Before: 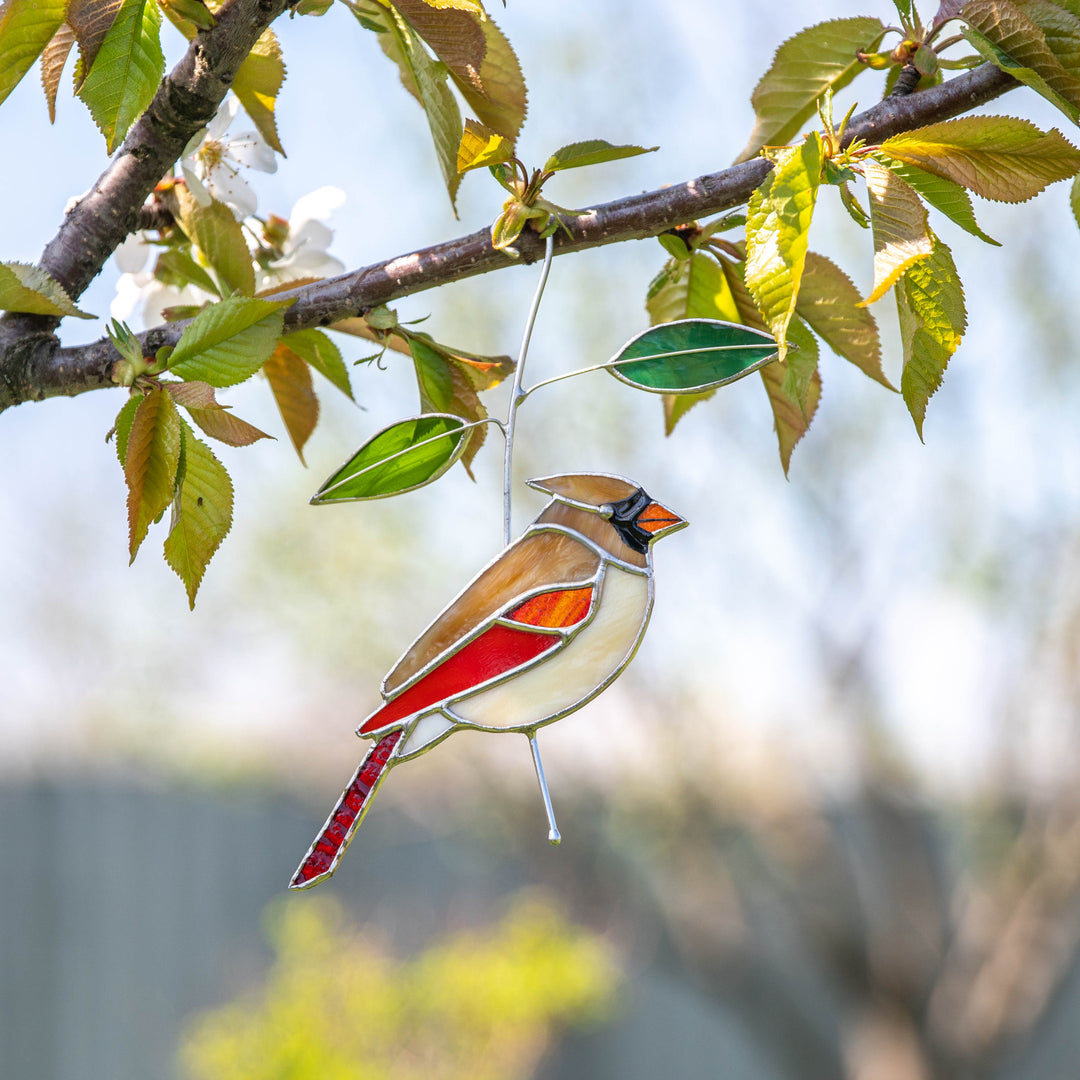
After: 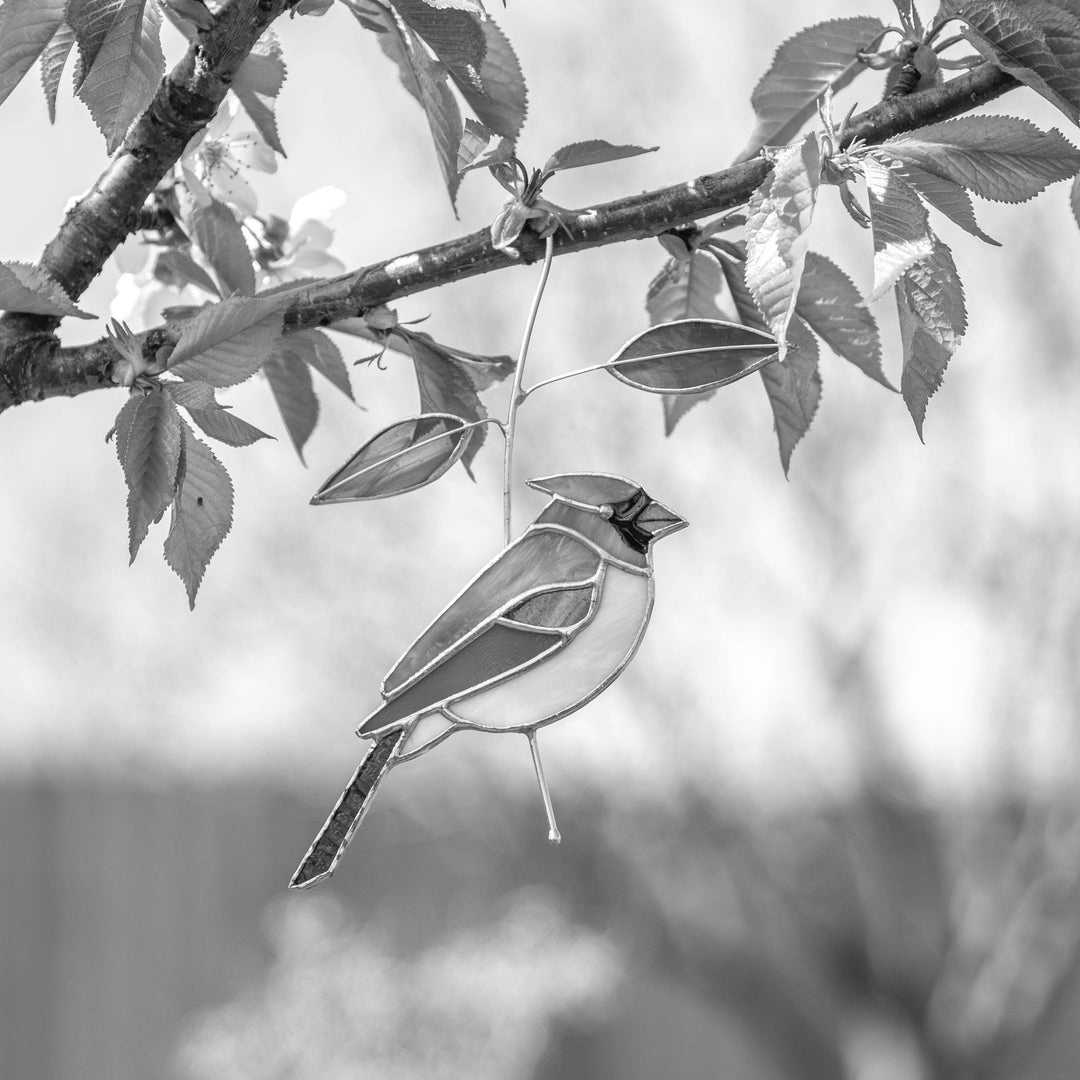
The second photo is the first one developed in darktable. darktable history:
color zones: curves: ch1 [(0, -0.014) (0.143, -0.013) (0.286, -0.013) (0.429, -0.016) (0.571, -0.019) (0.714, -0.015) (0.857, 0.002) (1, -0.014)], mix 26.43%
exposure: black level correction 0, compensate highlight preservation false
